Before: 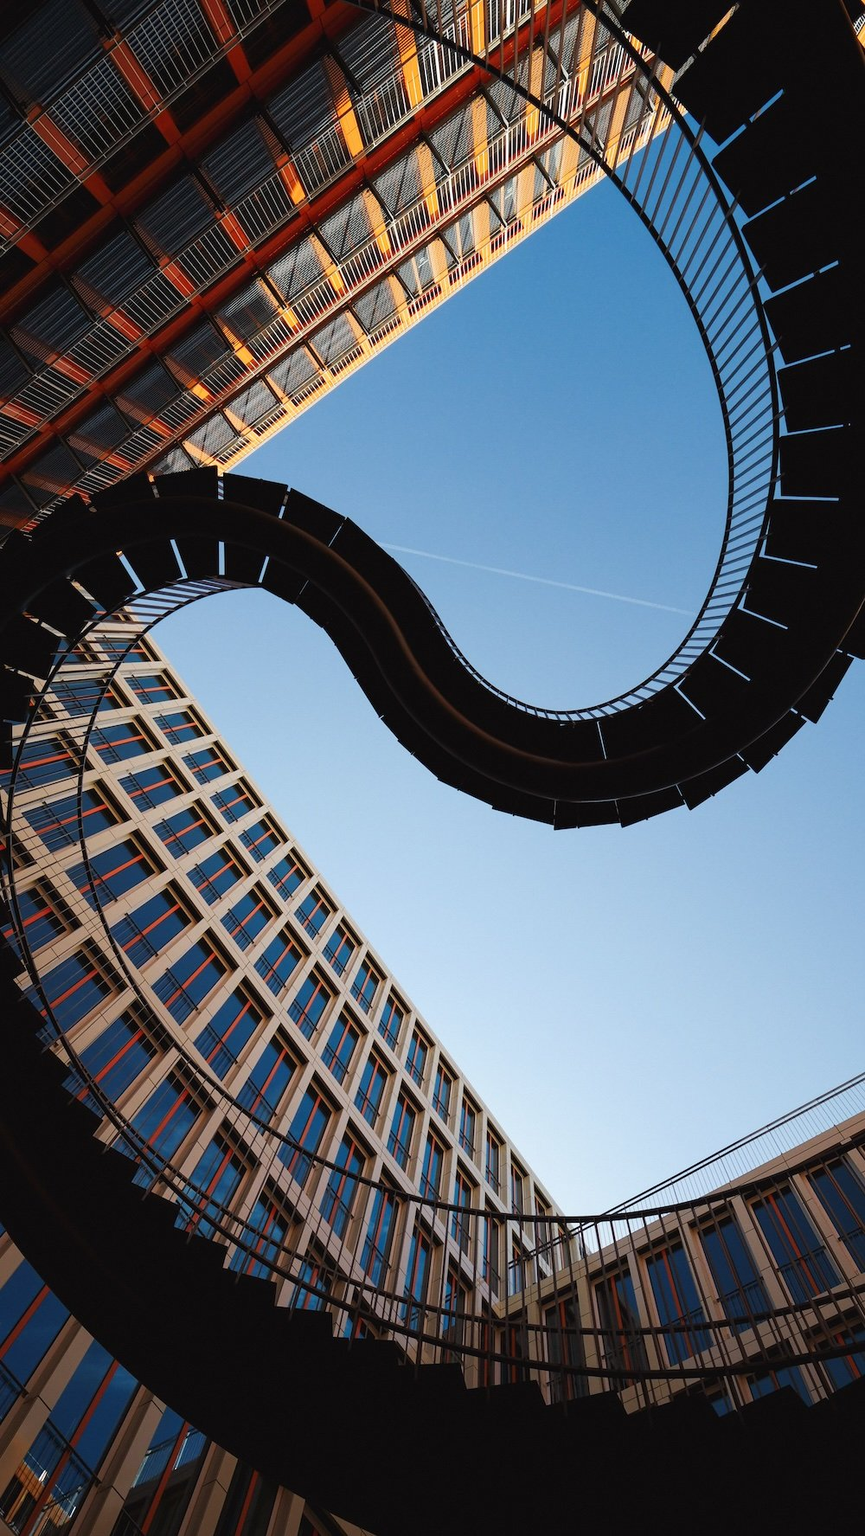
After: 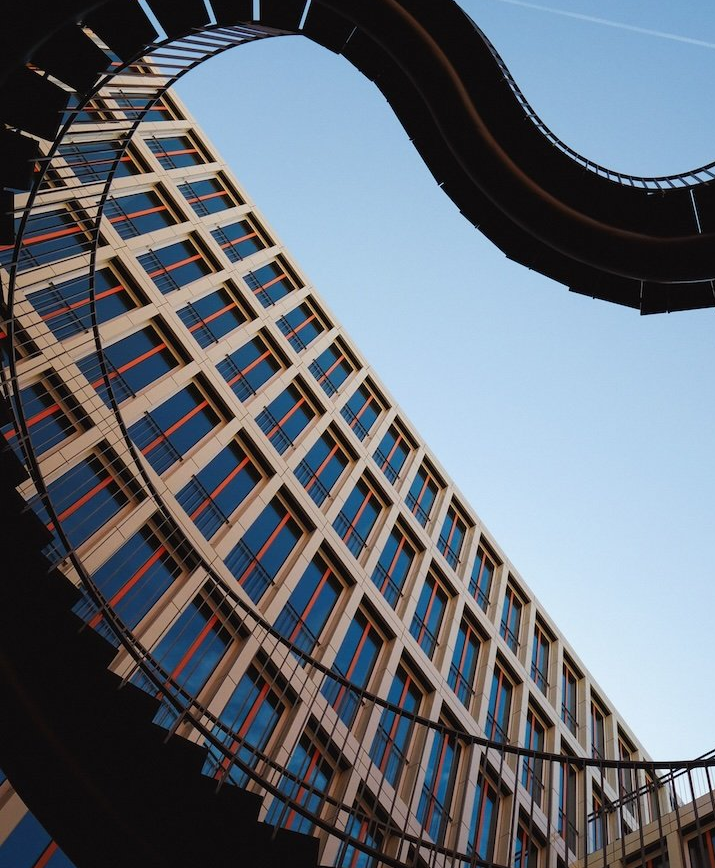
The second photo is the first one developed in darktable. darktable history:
crop: top 36.292%, right 28.168%, bottom 14.742%
